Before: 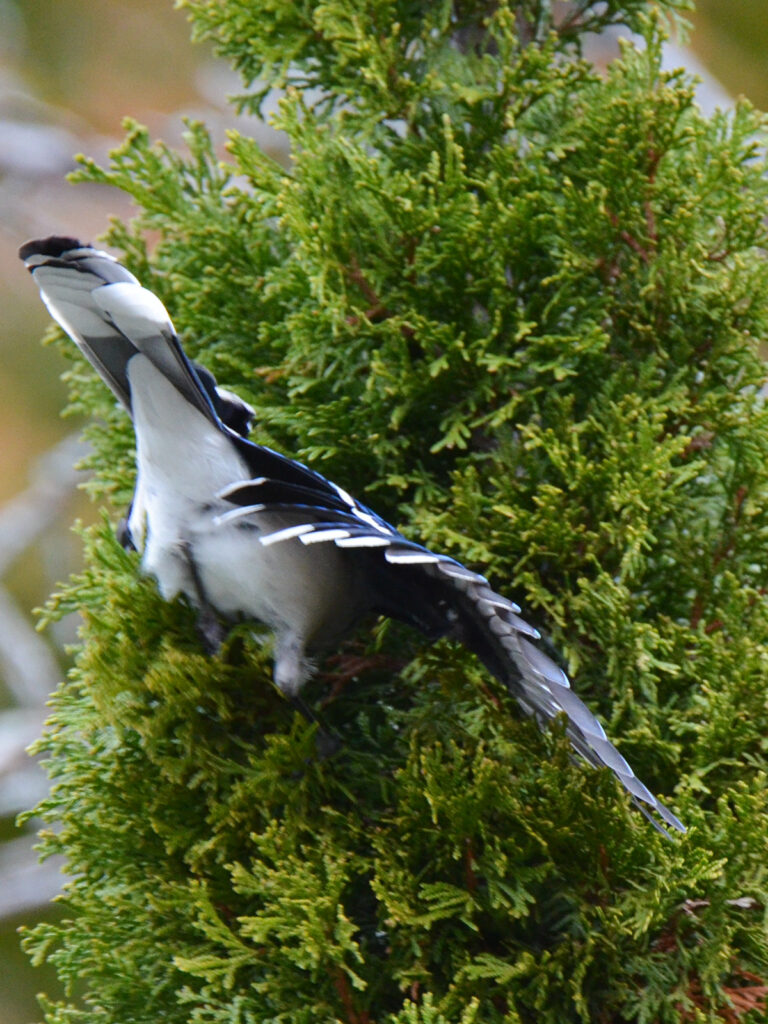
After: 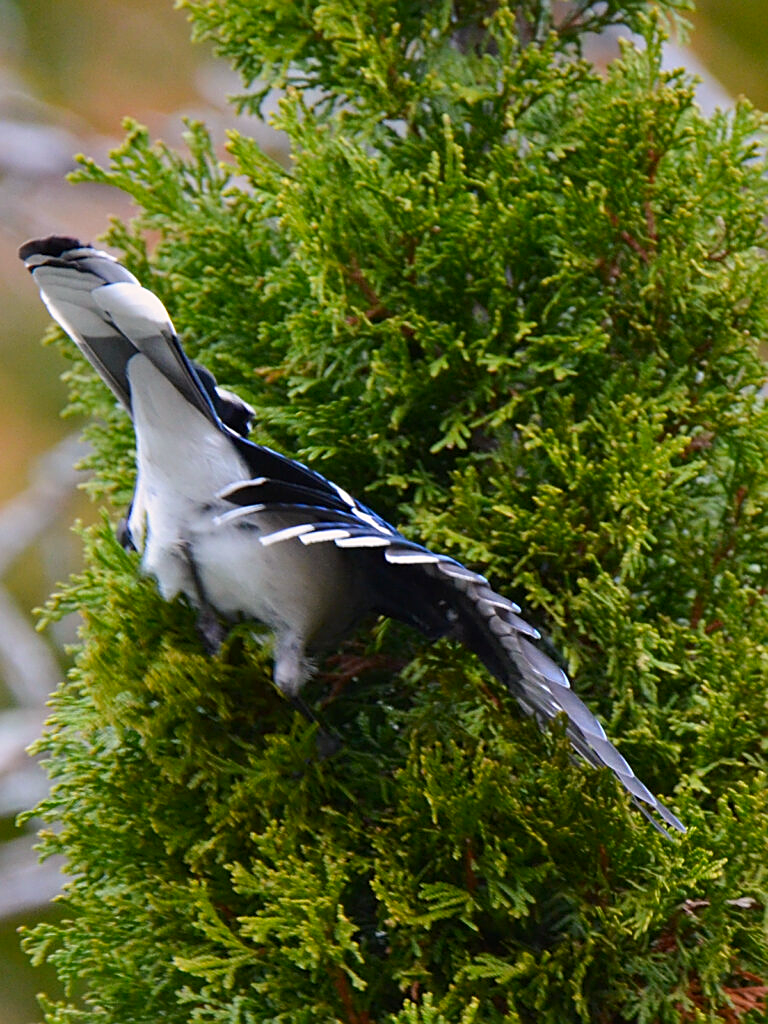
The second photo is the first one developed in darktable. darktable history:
sharpen: on, module defaults
exposure: black level correction 0.001, exposure -0.125 EV, compensate exposure bias true, compensate highlight preservation false
color correction: highlights a* 3.22, highlights b* 1.93, saturation 1.19
